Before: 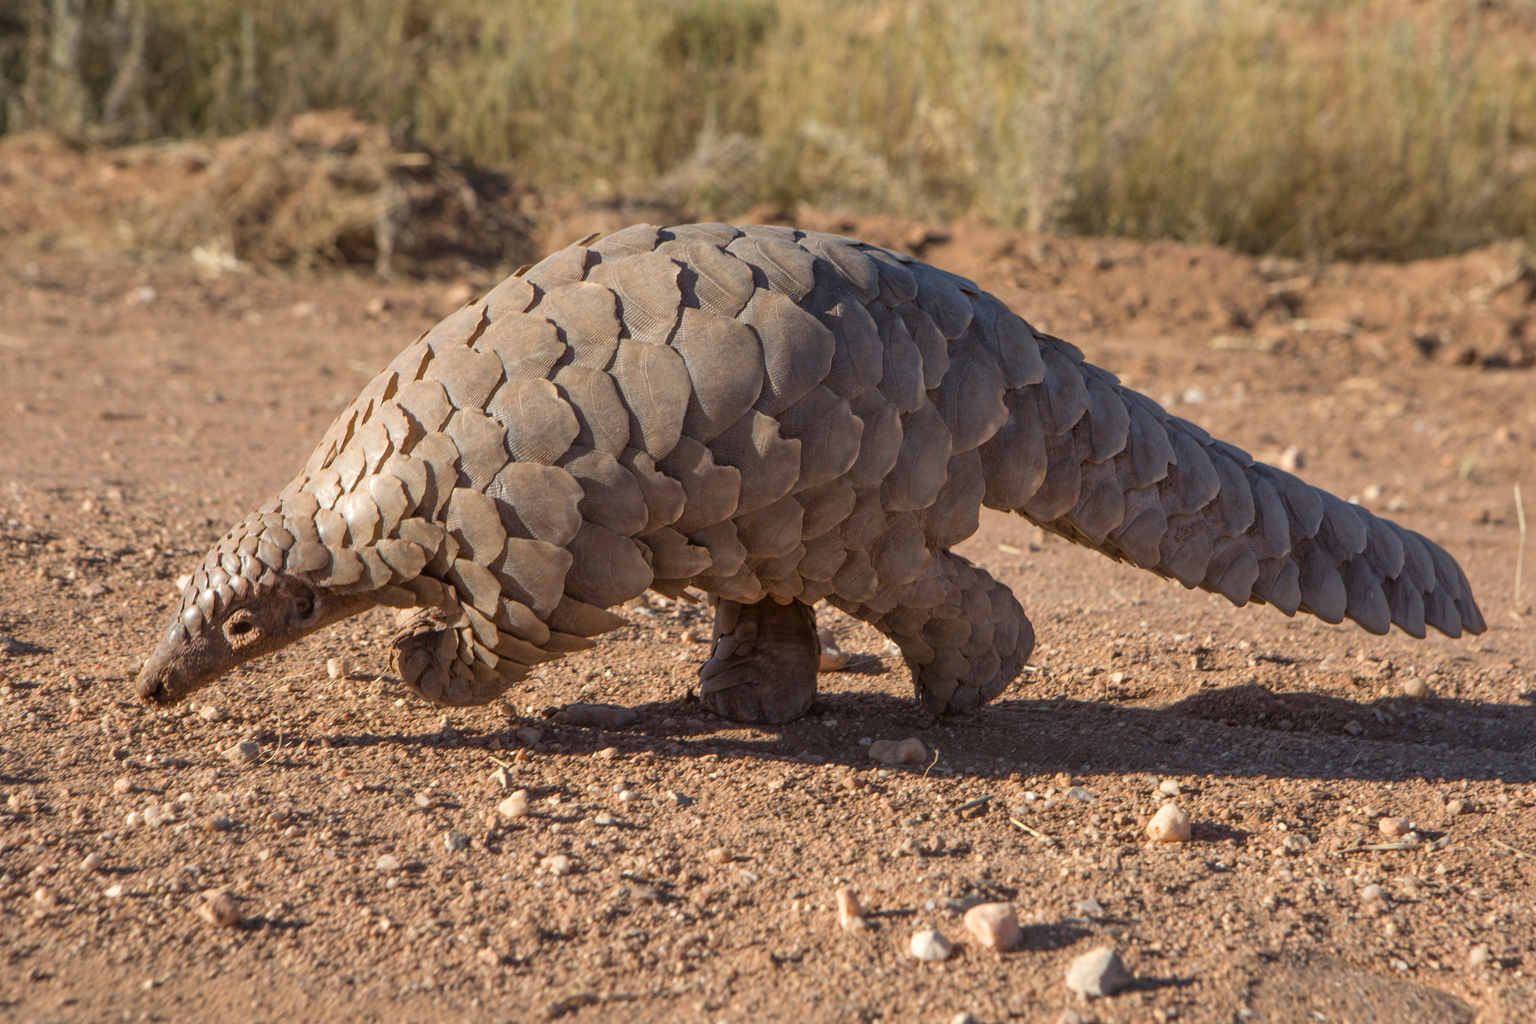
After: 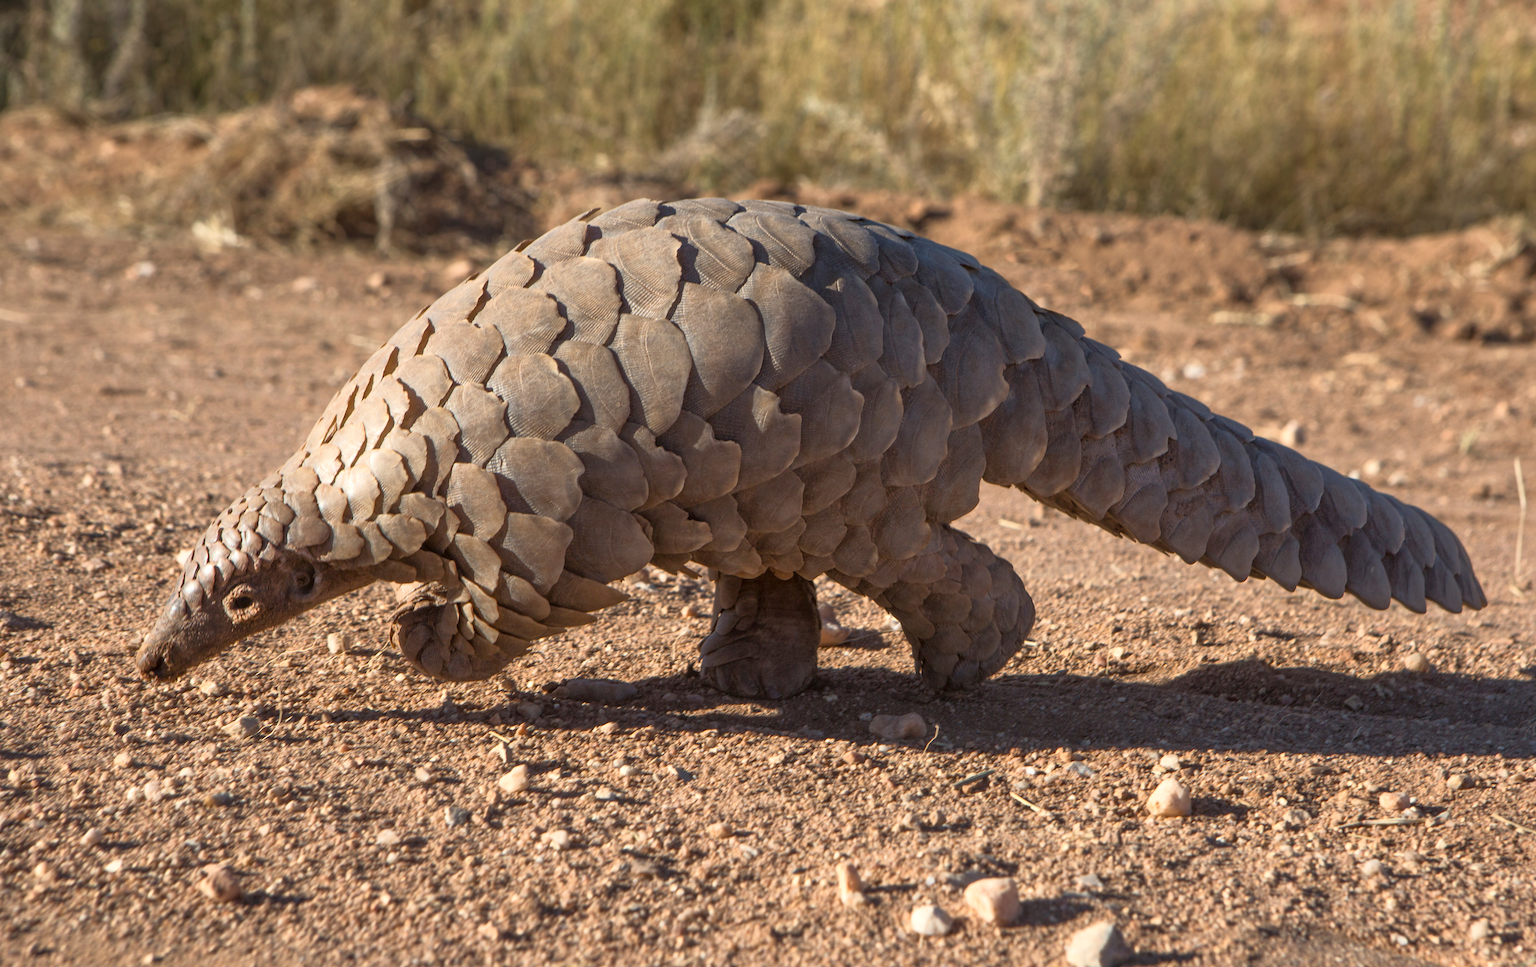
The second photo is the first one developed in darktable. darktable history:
base curve: curves: ch0 [(0, 0) (0.257, 0.25) (0.482, 0.586) (0.757, 0.871) (1, 1)]
crop and rotate: top 2.479%, bottom 3.018%
